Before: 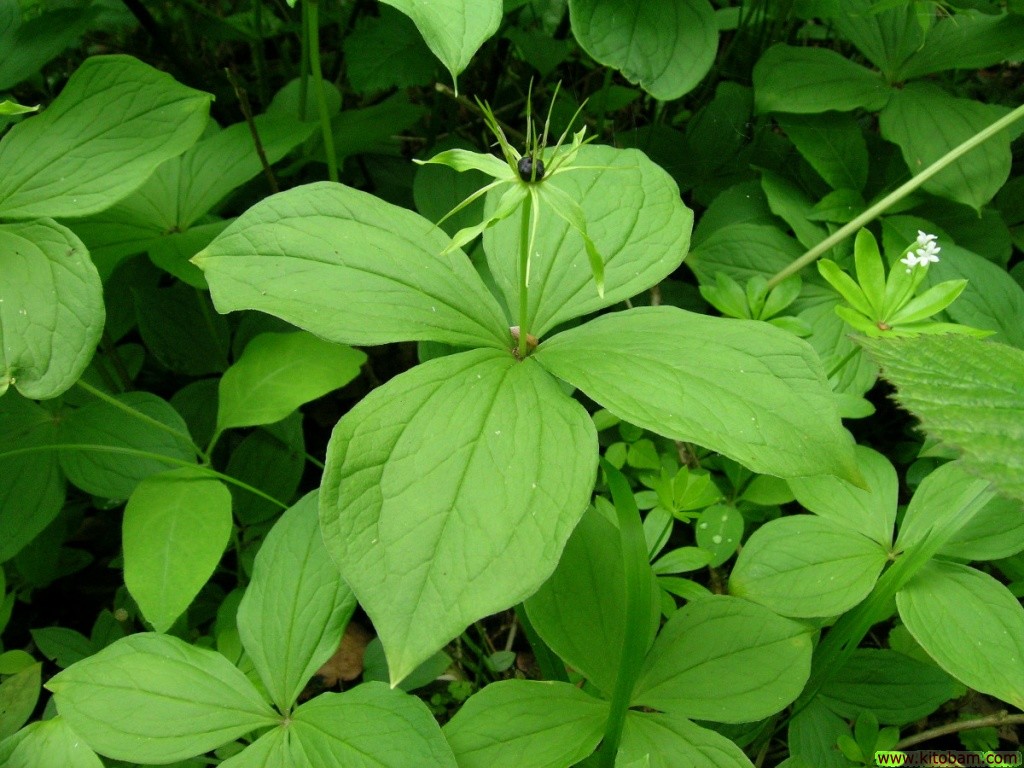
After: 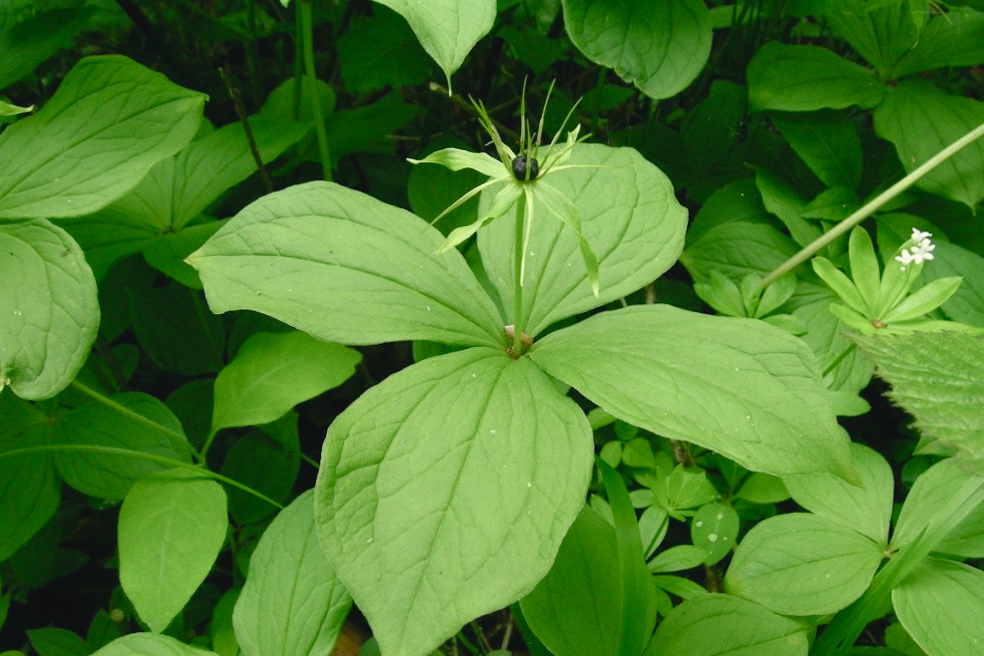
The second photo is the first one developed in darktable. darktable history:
color balance rgb: shadows lift › chroma 2%, shadows lift › hue 250°, power › hue 326.4°, highlights gain › chroma 2%, highlights gain › hue 64.8°, global offset › luminance 0.5%, global offset › hue 58.8°, perceptual saturation grading › highlights -25%, perceptual saturation grading › shadows 30%, global vibrance 15%
crop and rotate: angle 0.2°, left 0.275%, right 3.127%, bottom 14.18%
